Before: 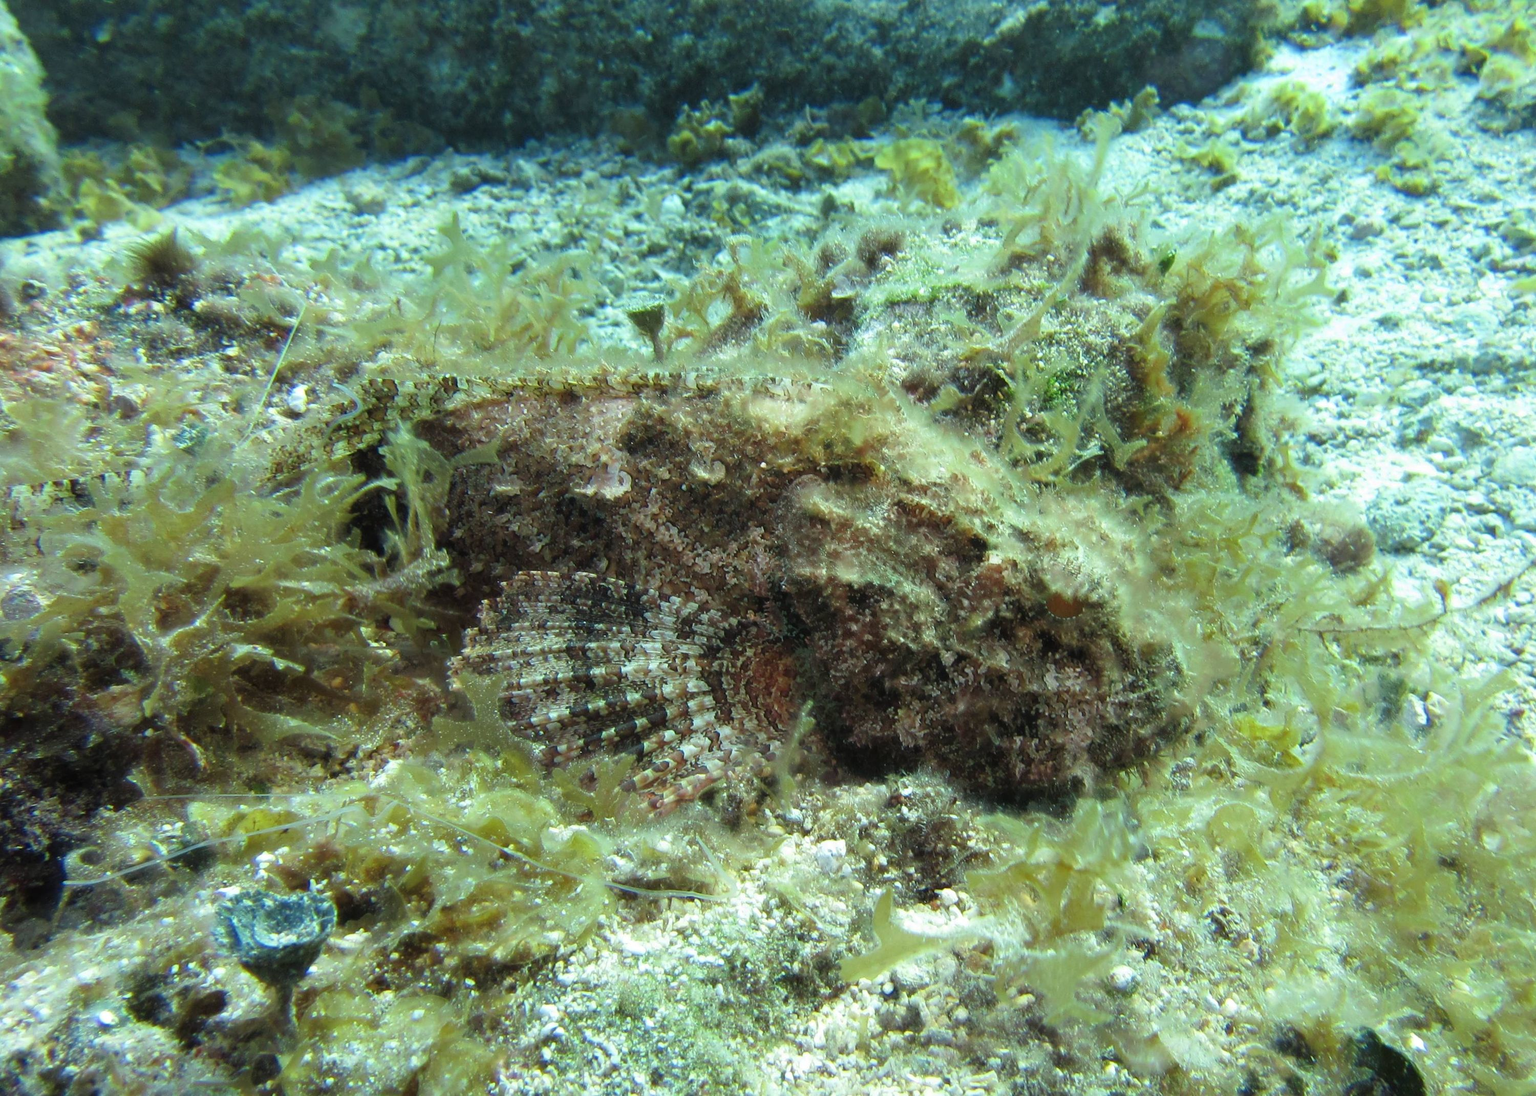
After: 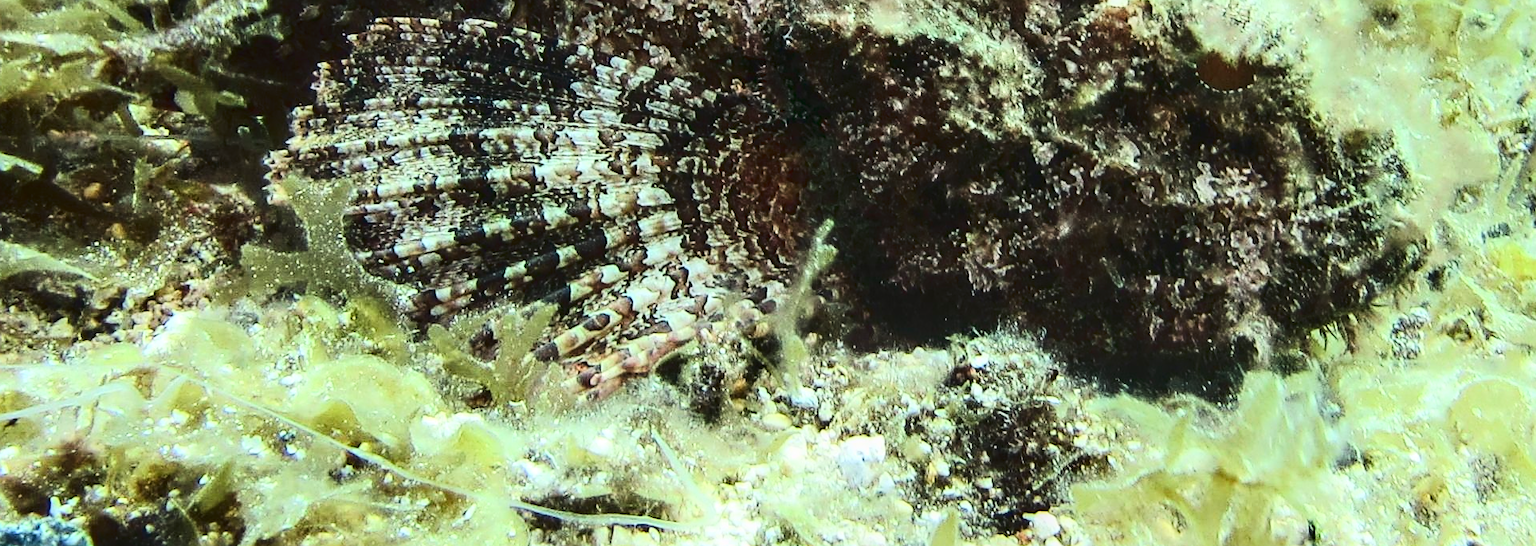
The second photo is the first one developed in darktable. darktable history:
contrast brightness saturation: contrast 0.383, brightness 0.109
sharpen: amount 0.497
tone curve: curves: ch0 [(0, 0) (0.003, 0.042) (0.011, 0.043) (0.025, 0.047) (0.044, 0.059) (0.069, 0.07) (0.1, 0.085) (0.136, 0.107) (0.177, 0.139) (0.224, 0.185) (0.277, 0.258) (0.335, 0.34) (0.399, 0.434) (0.468, 0.526) (0.543, 0.623) (0.623, 0.709) (0.709, 0.794) (0.801, 0.866) (0.898, 0.919) (1, 1)], color space Lab, linked channels, preserve colors none
local contrast: on, module defaults
crop: left 18.09%, top 51.094%, right 17.676%, bottom 16.853%
